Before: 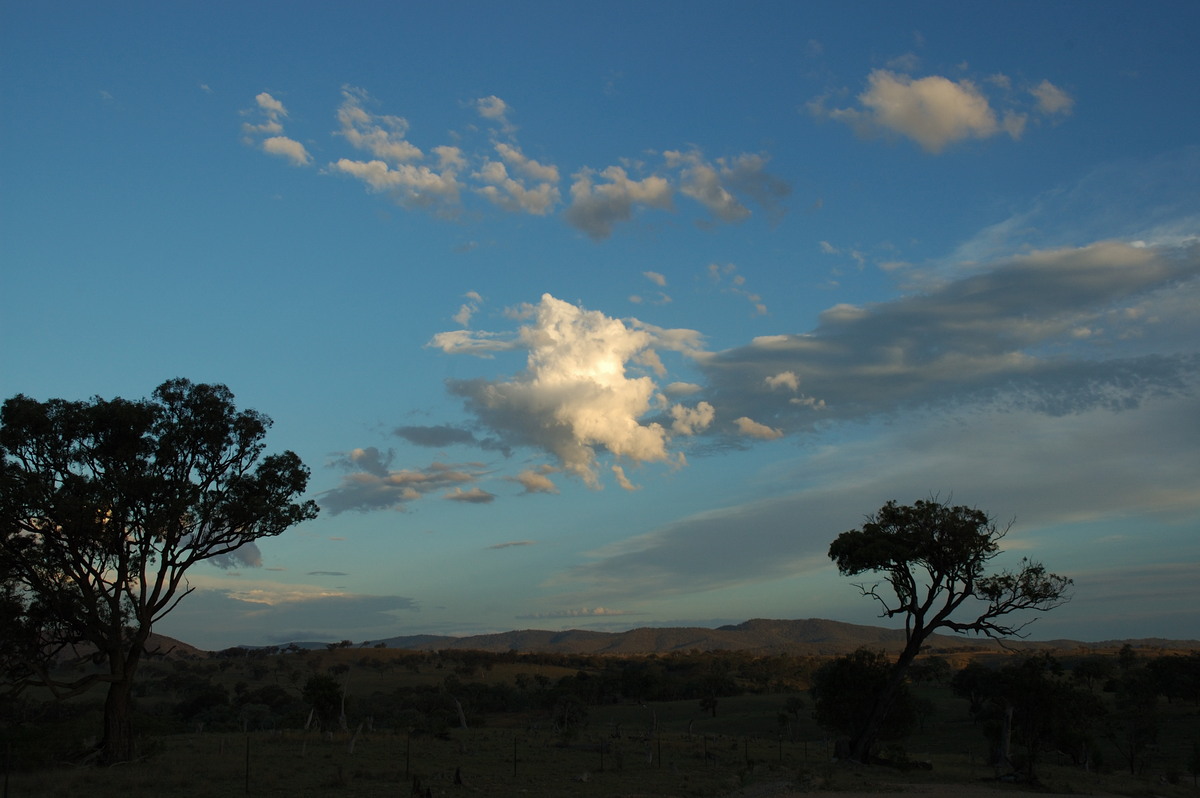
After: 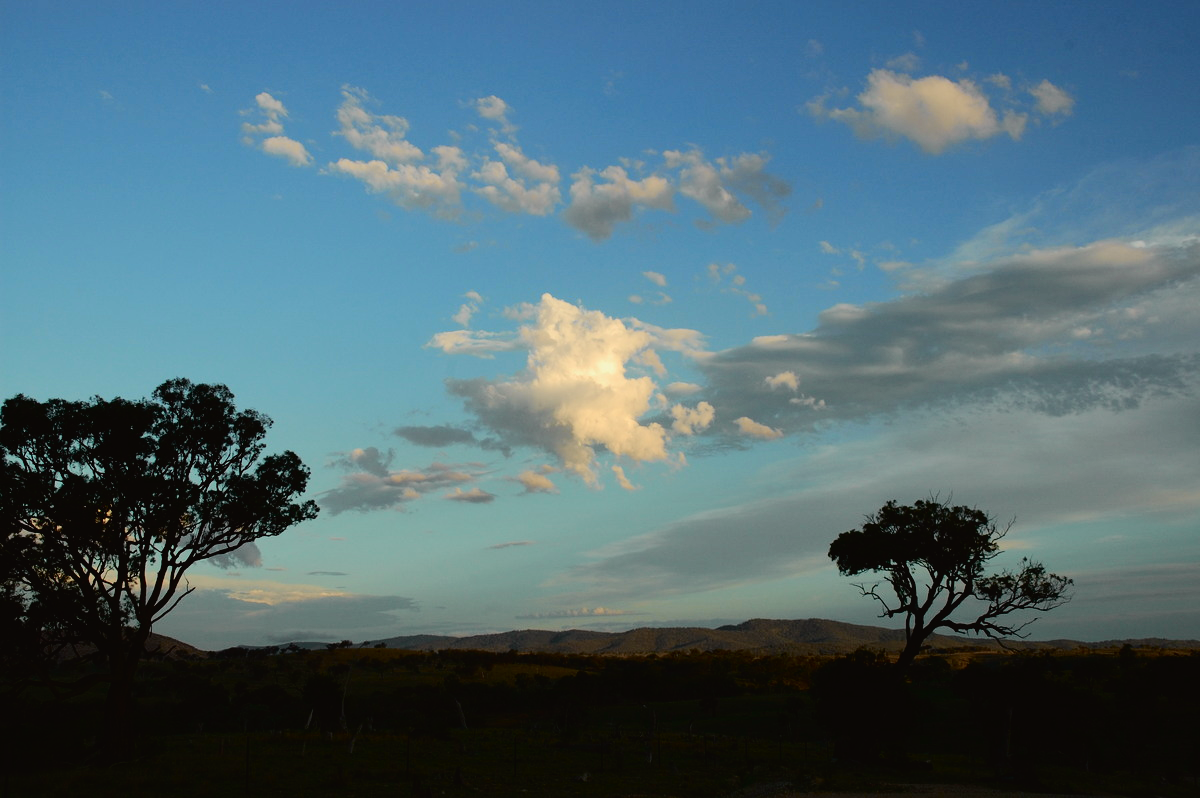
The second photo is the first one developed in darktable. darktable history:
tone curve: curves: ch0 [(0, 0.019) (0.066, 0.043) (0.189, 0.182) (0.359, 0.417) (0.485, 0.576) (0.656, 0.734) (0.851, 0.861) (0.997, 0.959)]; ch1 [(0, 0) (0.179, 0.123) (0.381, 0.36) (0.425, 0.41) (0.474, 0.472) (0.499, 0.501) (0.514, 0.517) (0.571, 0.584) (0.649, 0.677) (0.812, 0.856) (1, 1)]; ch2 [(0, 0) (0.246, 0.214) (0.421, 0.427) (0.459, 0.484) (0.5, 0.504) (0.518, 0.523) (0.529, 0.544) (0.56, 0.581) (0.617, 0.631) (0.744, 0.734) (0.867, 0.821) (0.993, 0.889)], color space Lab, independent channels, preserve colors none
